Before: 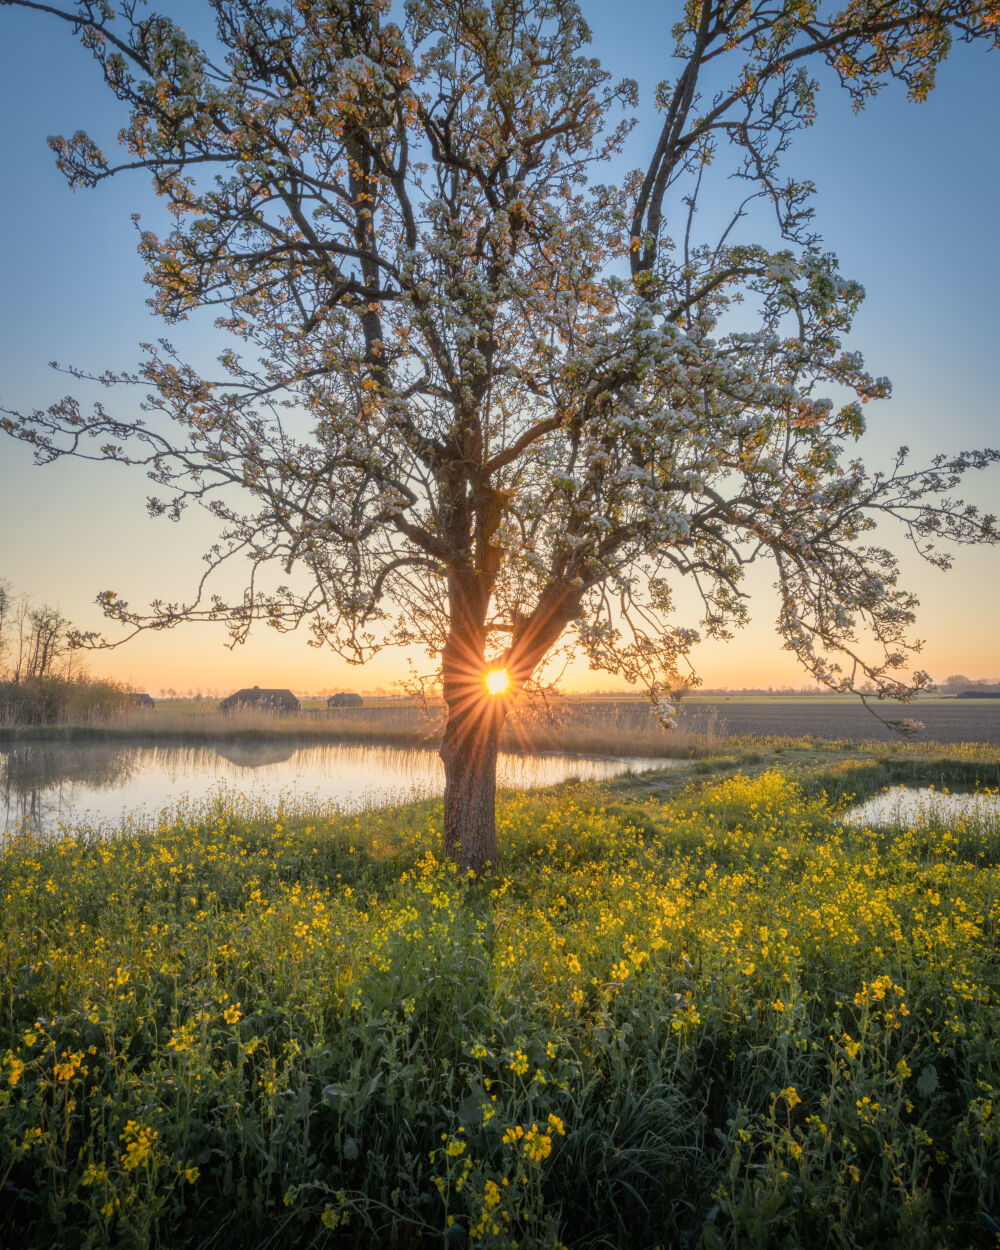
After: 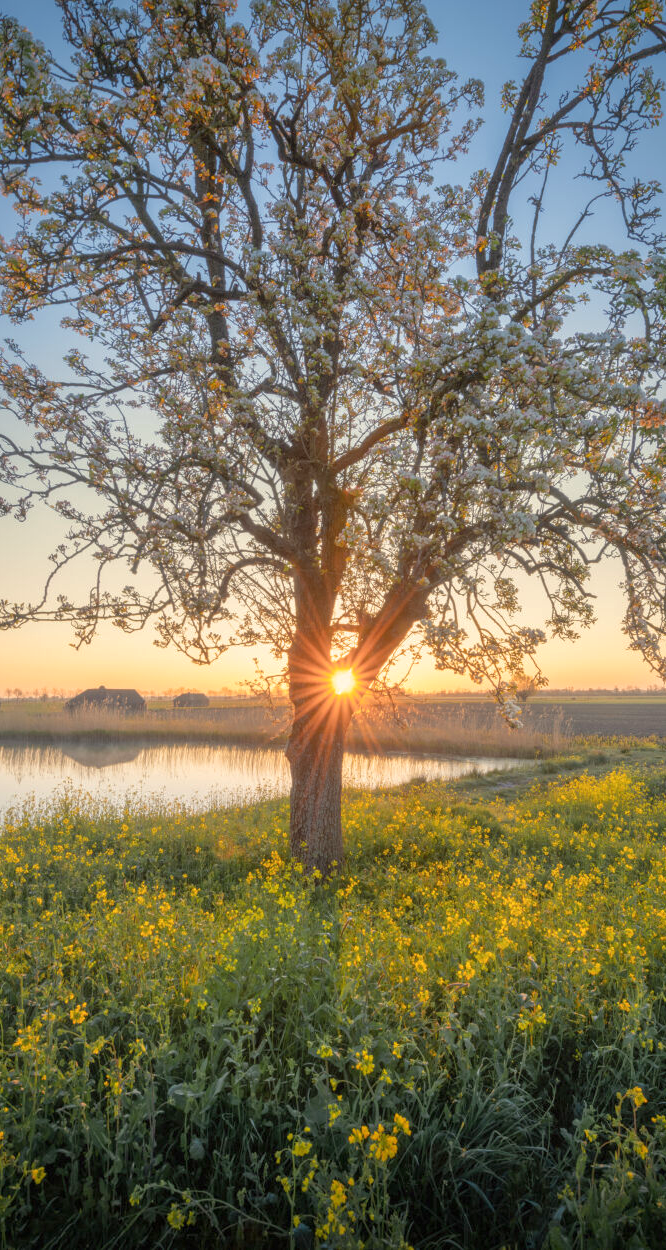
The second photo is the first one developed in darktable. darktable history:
crop: left 15.419%, right 17.914%
white balance: red 1.009, blue 0.985
exposure: exposure 0.485 EV, compensate highlight preservation false
tone equalizer: -8 EV 0.25 EV, -7 EV 0.417 EV, -6 EV 0.417 EV, -5 EV 0.25 EV, -3 EV -0.25 EV, -2 EV -0.417 EV, -1 EV -0.417 EV, +0 EV -0.25 EV, edges refinement/feathering 500, mask exposure compensation -1.57 EV, preserve details guided filter
